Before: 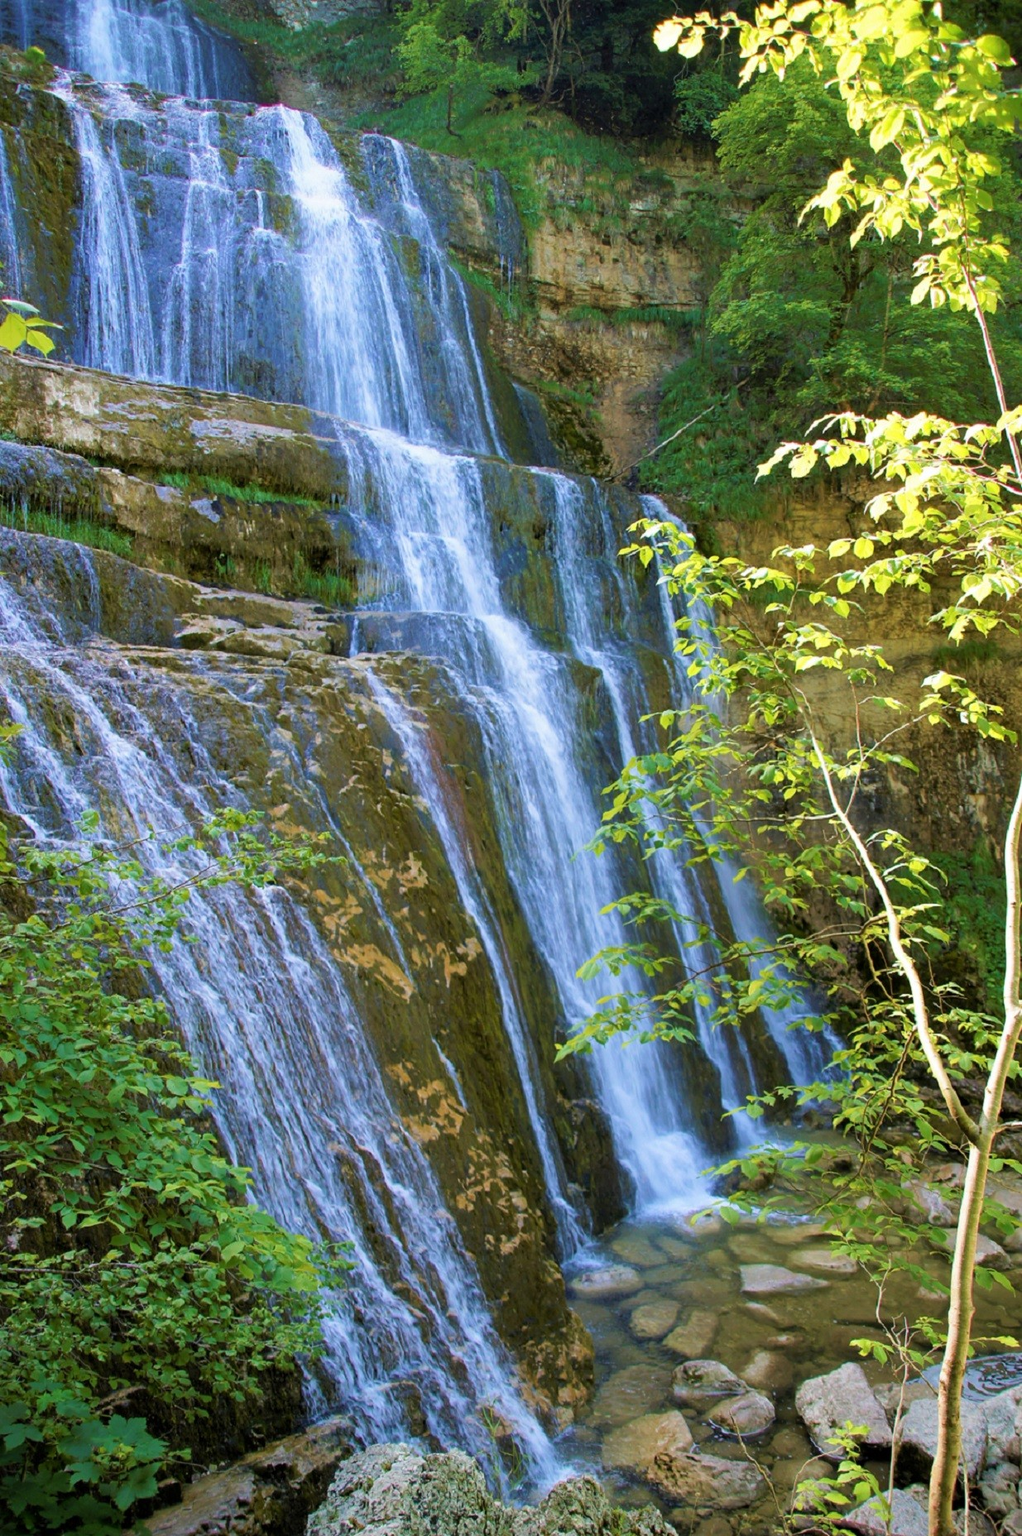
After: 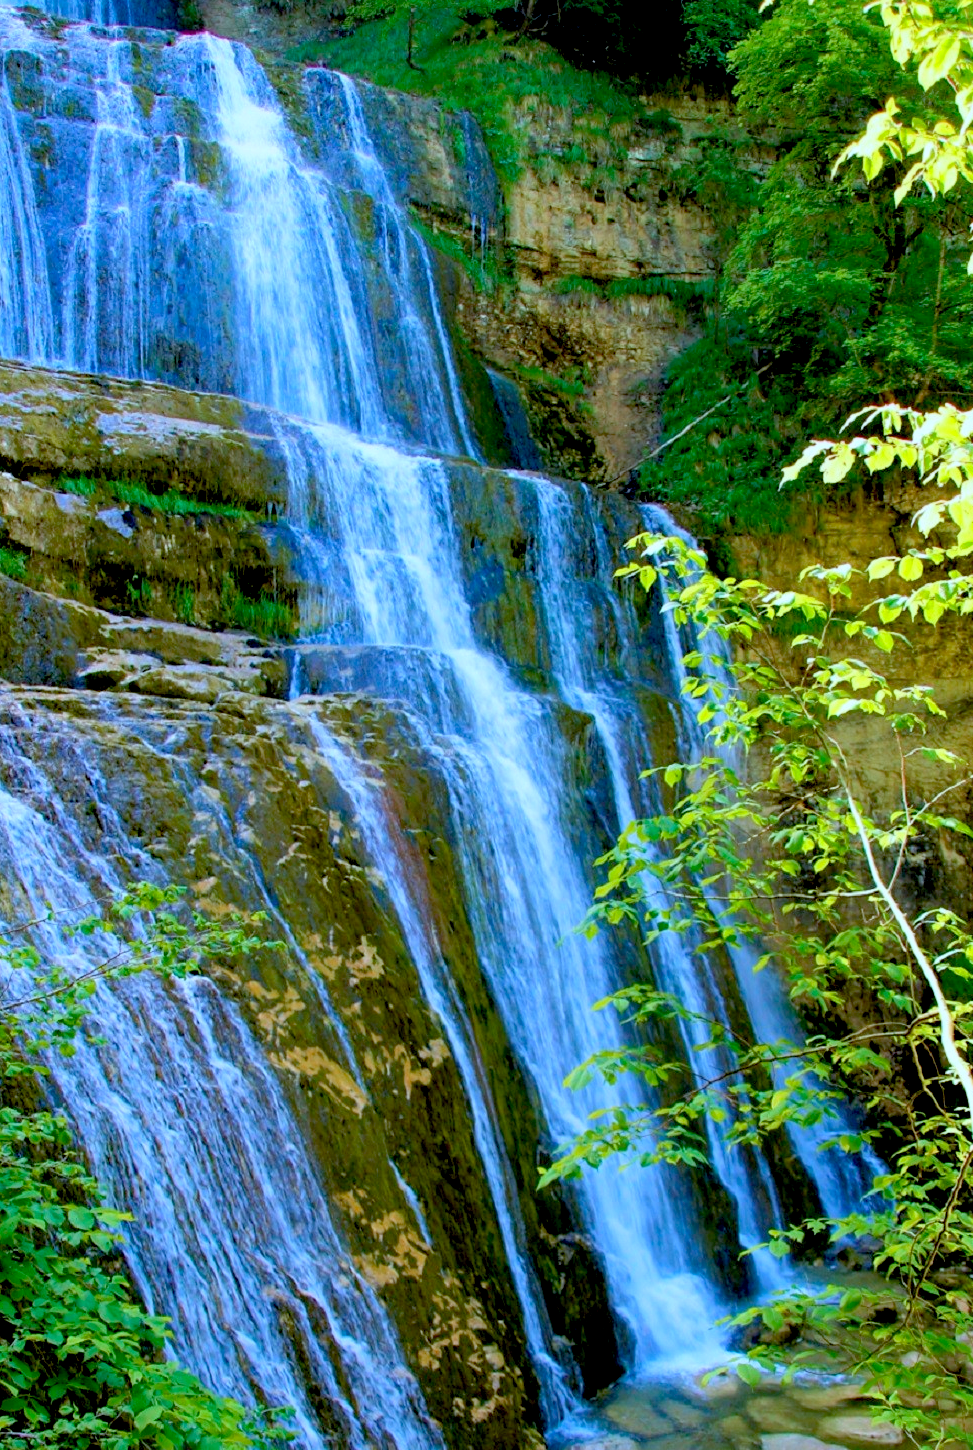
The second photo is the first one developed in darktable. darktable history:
color calibration: illuminant F (fluorescent), F source F9 (Cool White Deluxe 4150 K) – high CRI, x 0.374, y 0.373, temperature 4158.34 K
exposure: black level correction 0.029, exposure -0.073 EV, compensate highlight preservation false
contrast brightness saturation: contrast 0.07, brightness 0.08, saturation 0.18
crop and rotate: left 10.77%, top 5.1%, right 10.41%, bottom 16.76%
